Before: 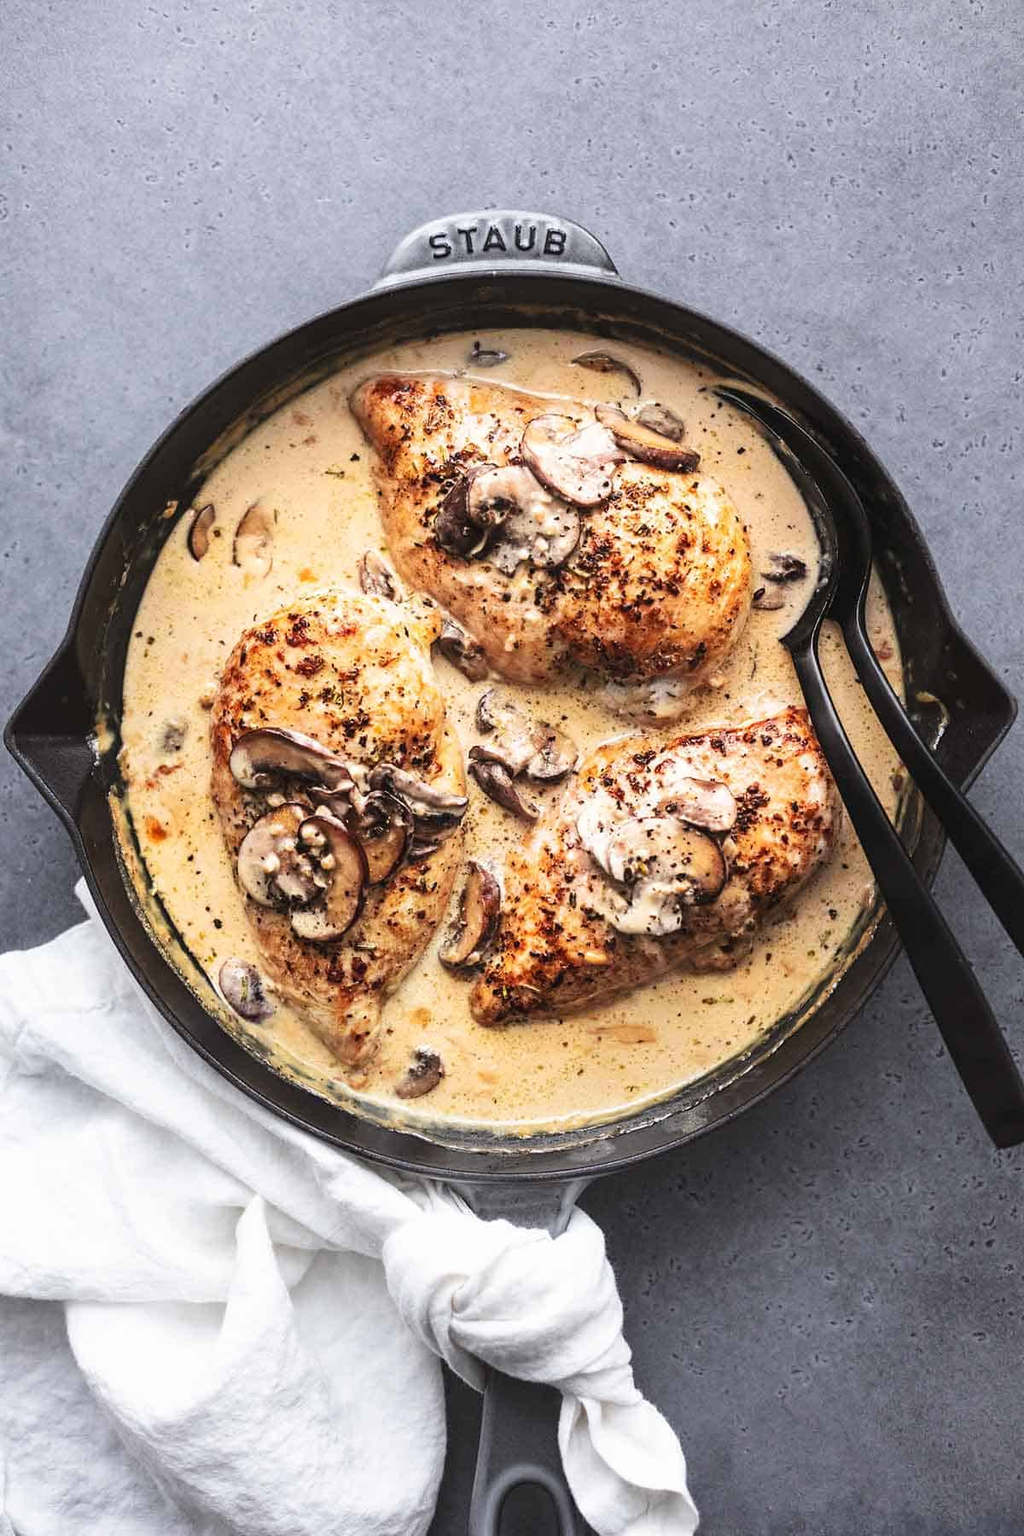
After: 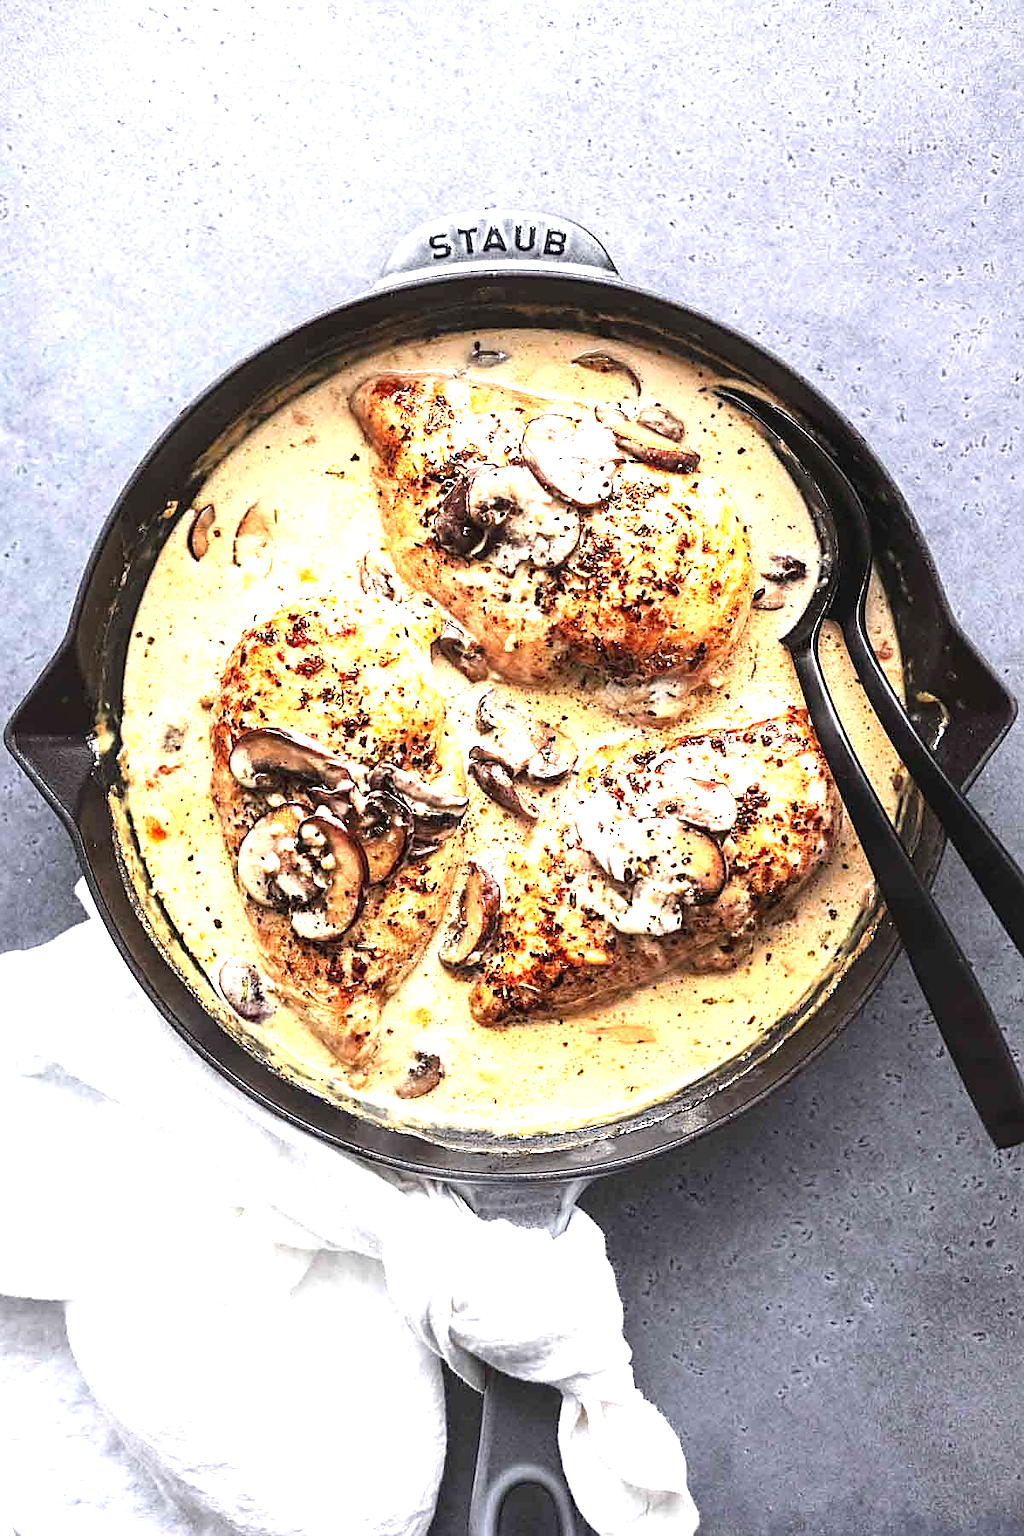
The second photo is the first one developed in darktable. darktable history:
levels: levels [0, 0.374, 0.749]
sharpen: amount 0.493
